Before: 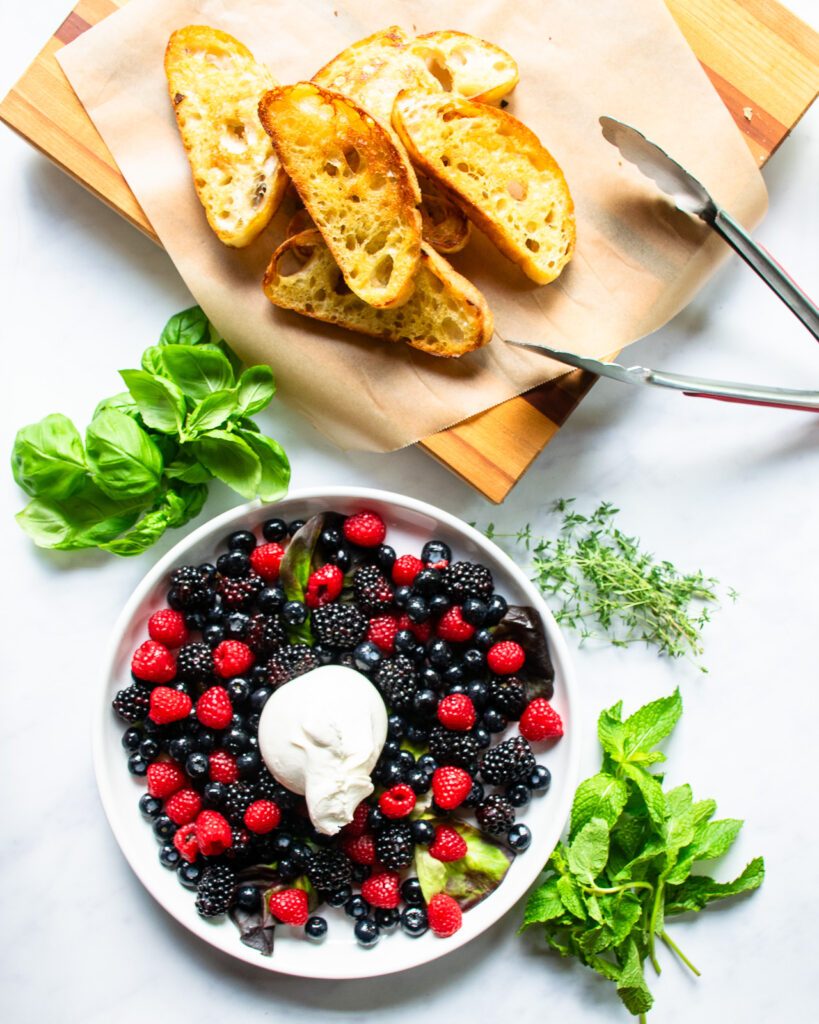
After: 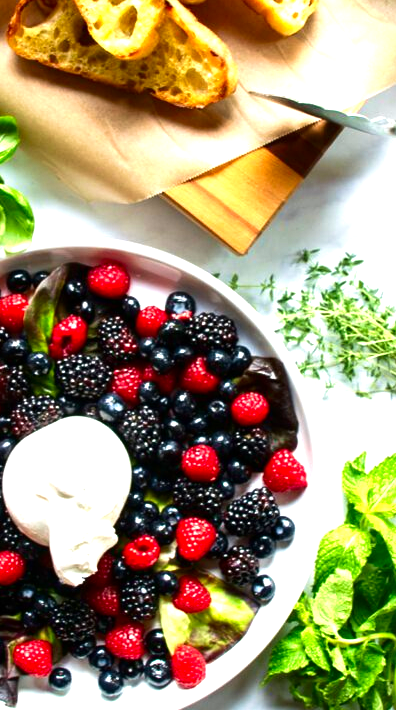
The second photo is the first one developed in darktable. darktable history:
exposure: black level correction 0, exposure 0.691 EV, compensate highlight preservation false
crop: left 31.358%, top 24.329%, right 20.251%, bottom 6.274%
contrast brightness saturation: contrast 0.067, brightness -0.128, saturation 0.048
velvia: on, module defaults
